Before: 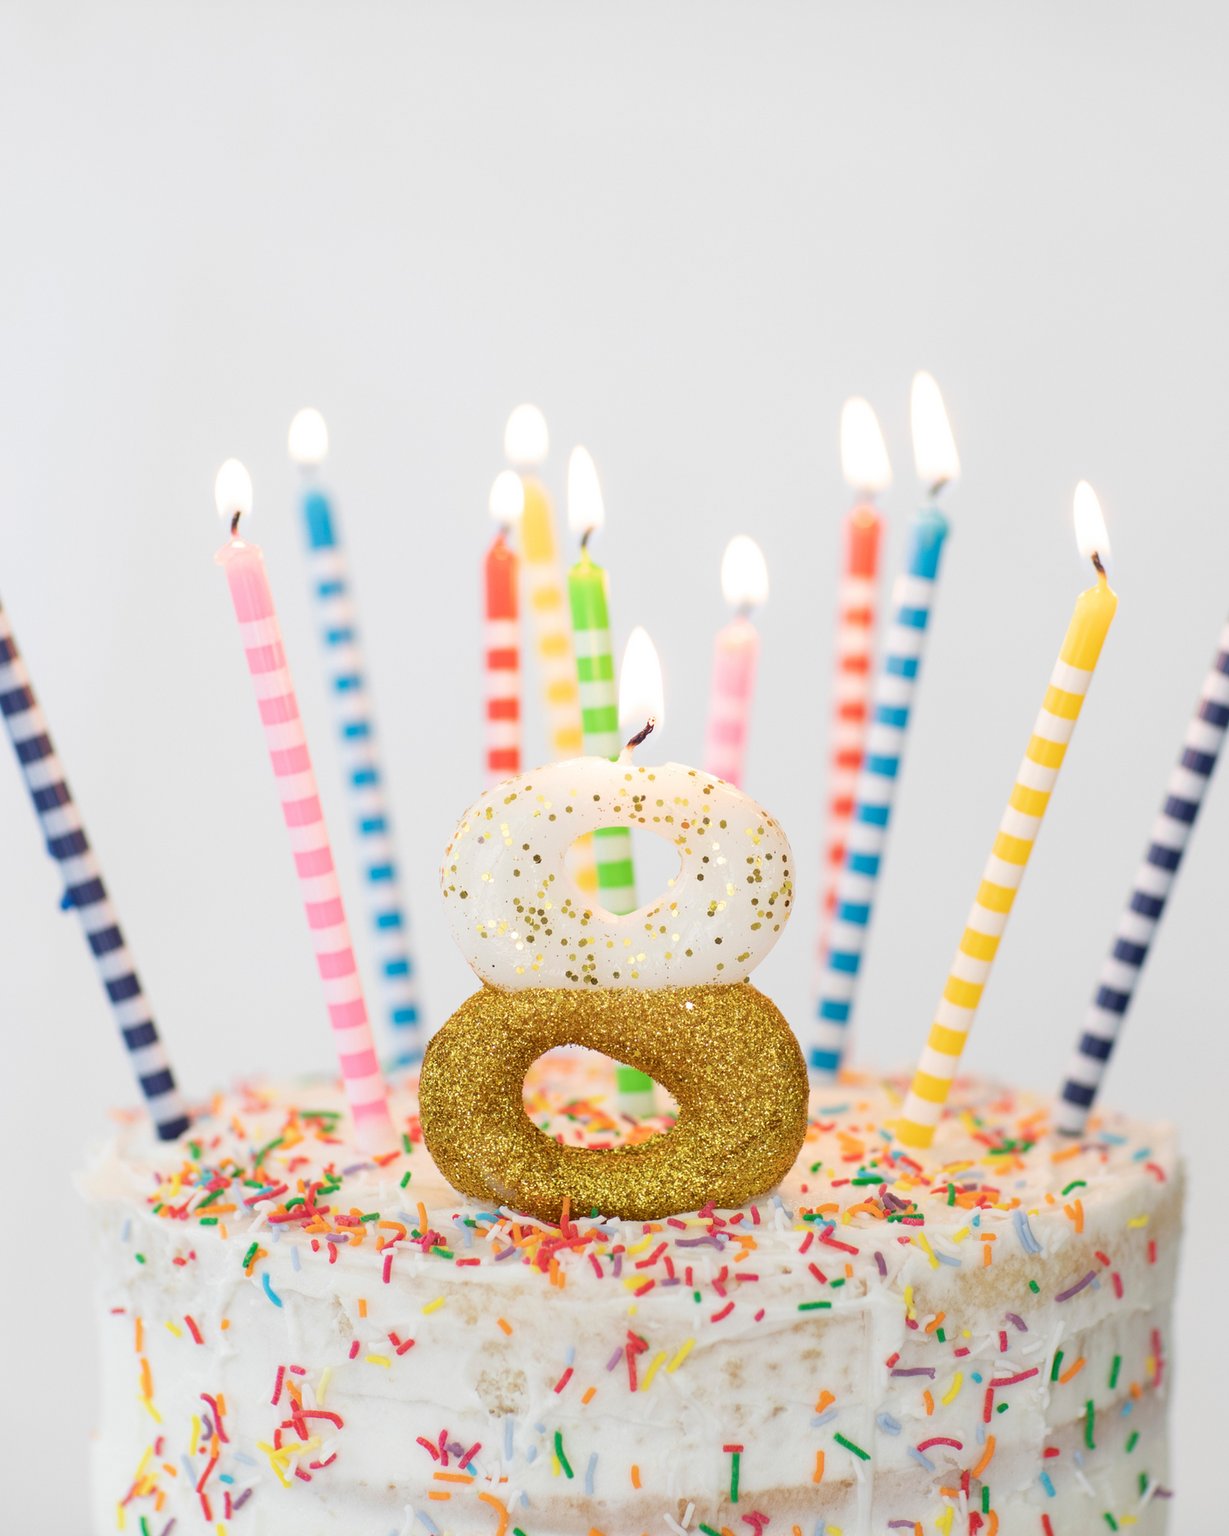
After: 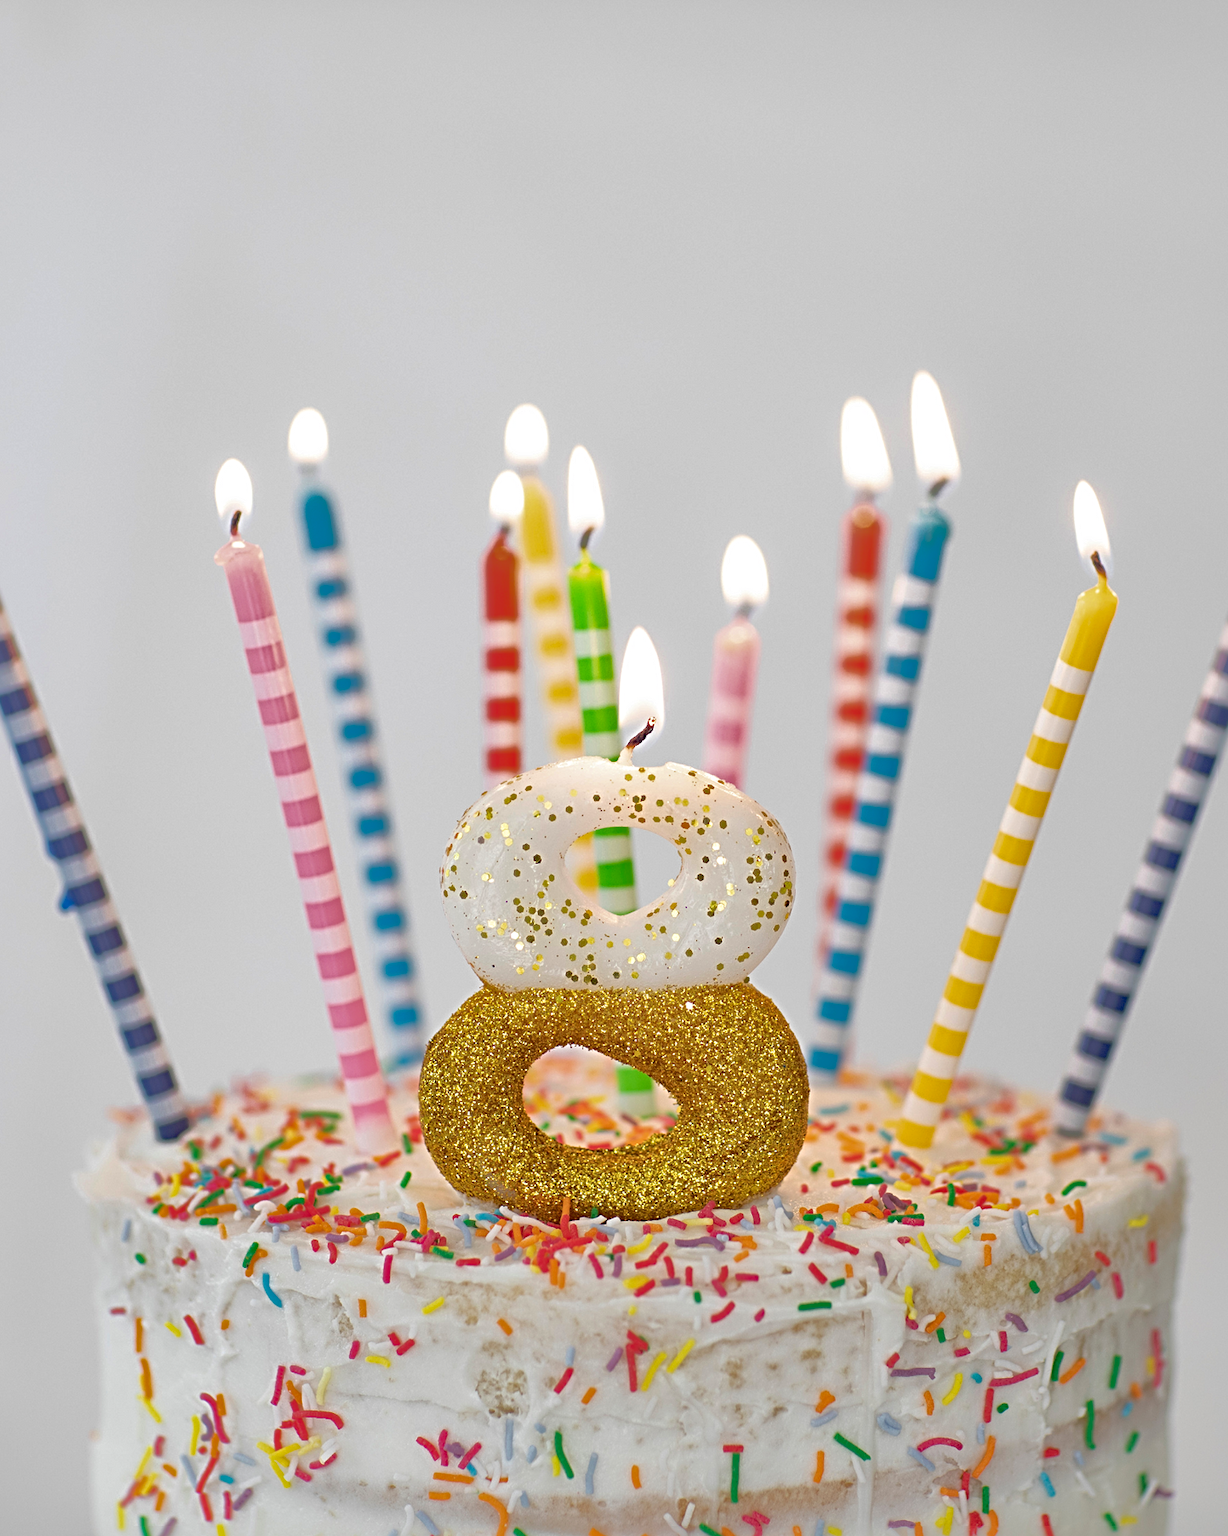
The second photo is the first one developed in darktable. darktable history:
shadows and highlights: shadows 58.34, highlights -59.82
sharpen: radius 4.903
